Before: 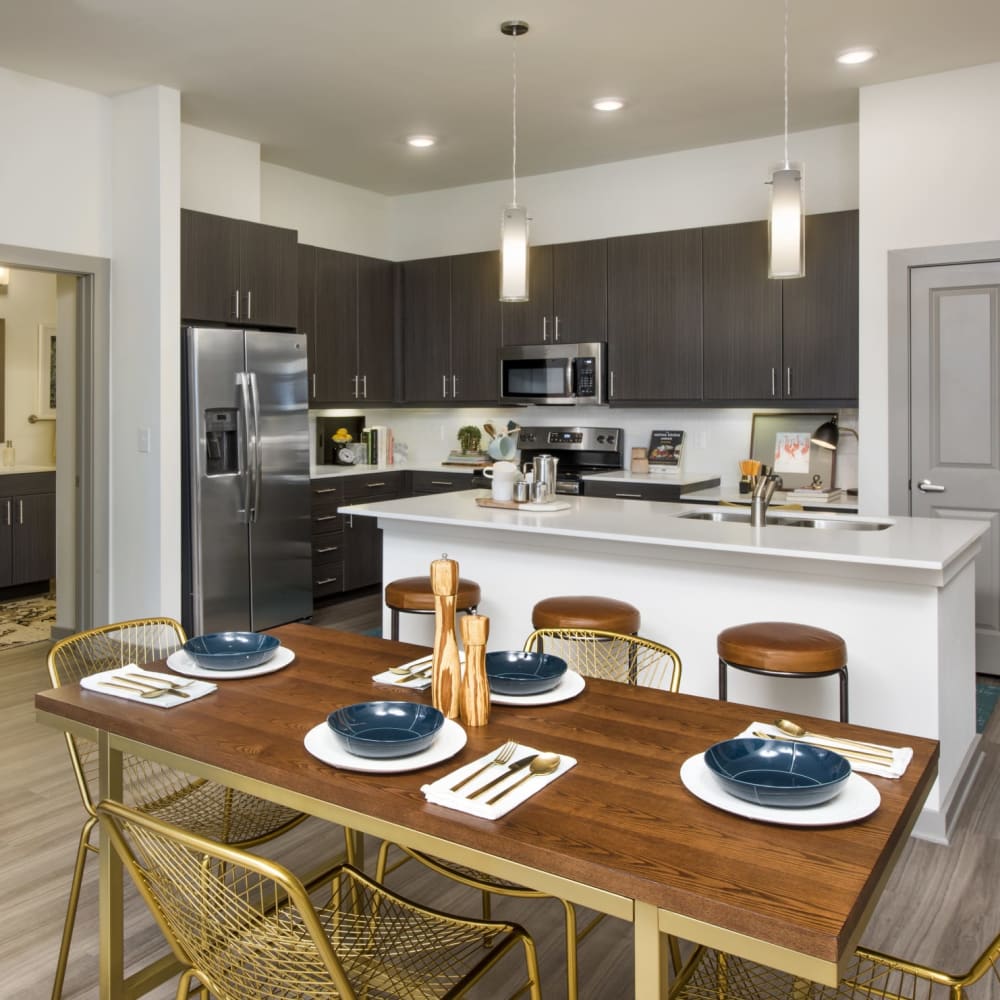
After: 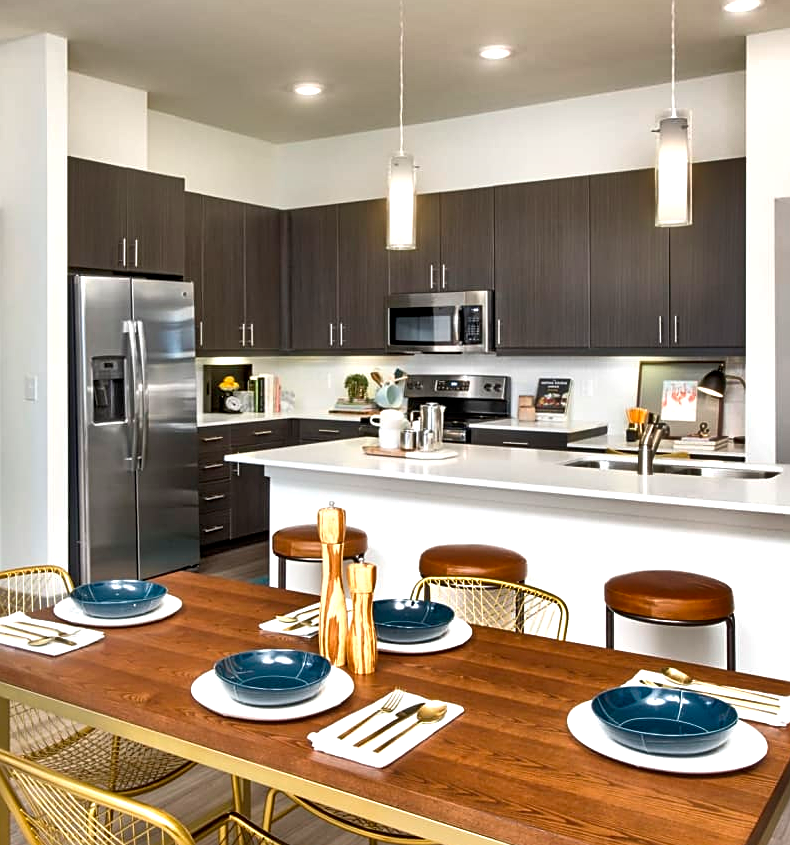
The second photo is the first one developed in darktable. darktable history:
shadows and highlights: shadows 58.95, highlights -60.15, soften with gaussian
sharpen: on, module defaults
crop: left 11.336%, top 5.225%, right 9.584%, bottom 10.2%
exposure: exposure 0.582 EV, compensate highlight preservation false
